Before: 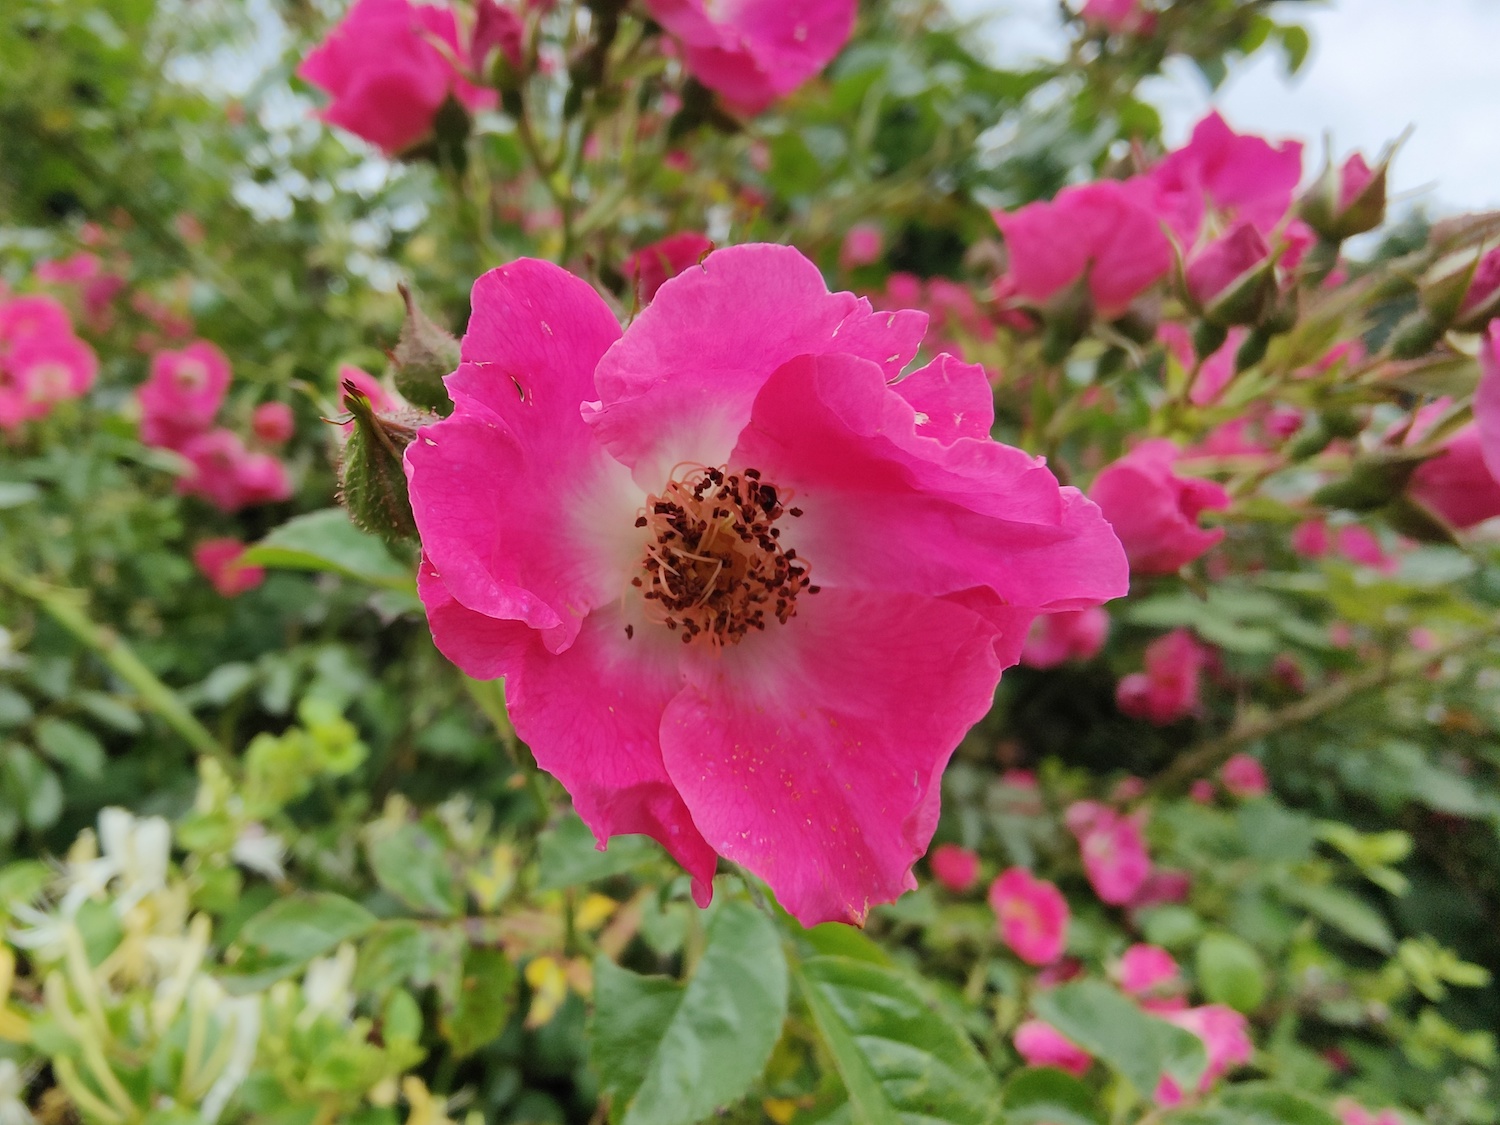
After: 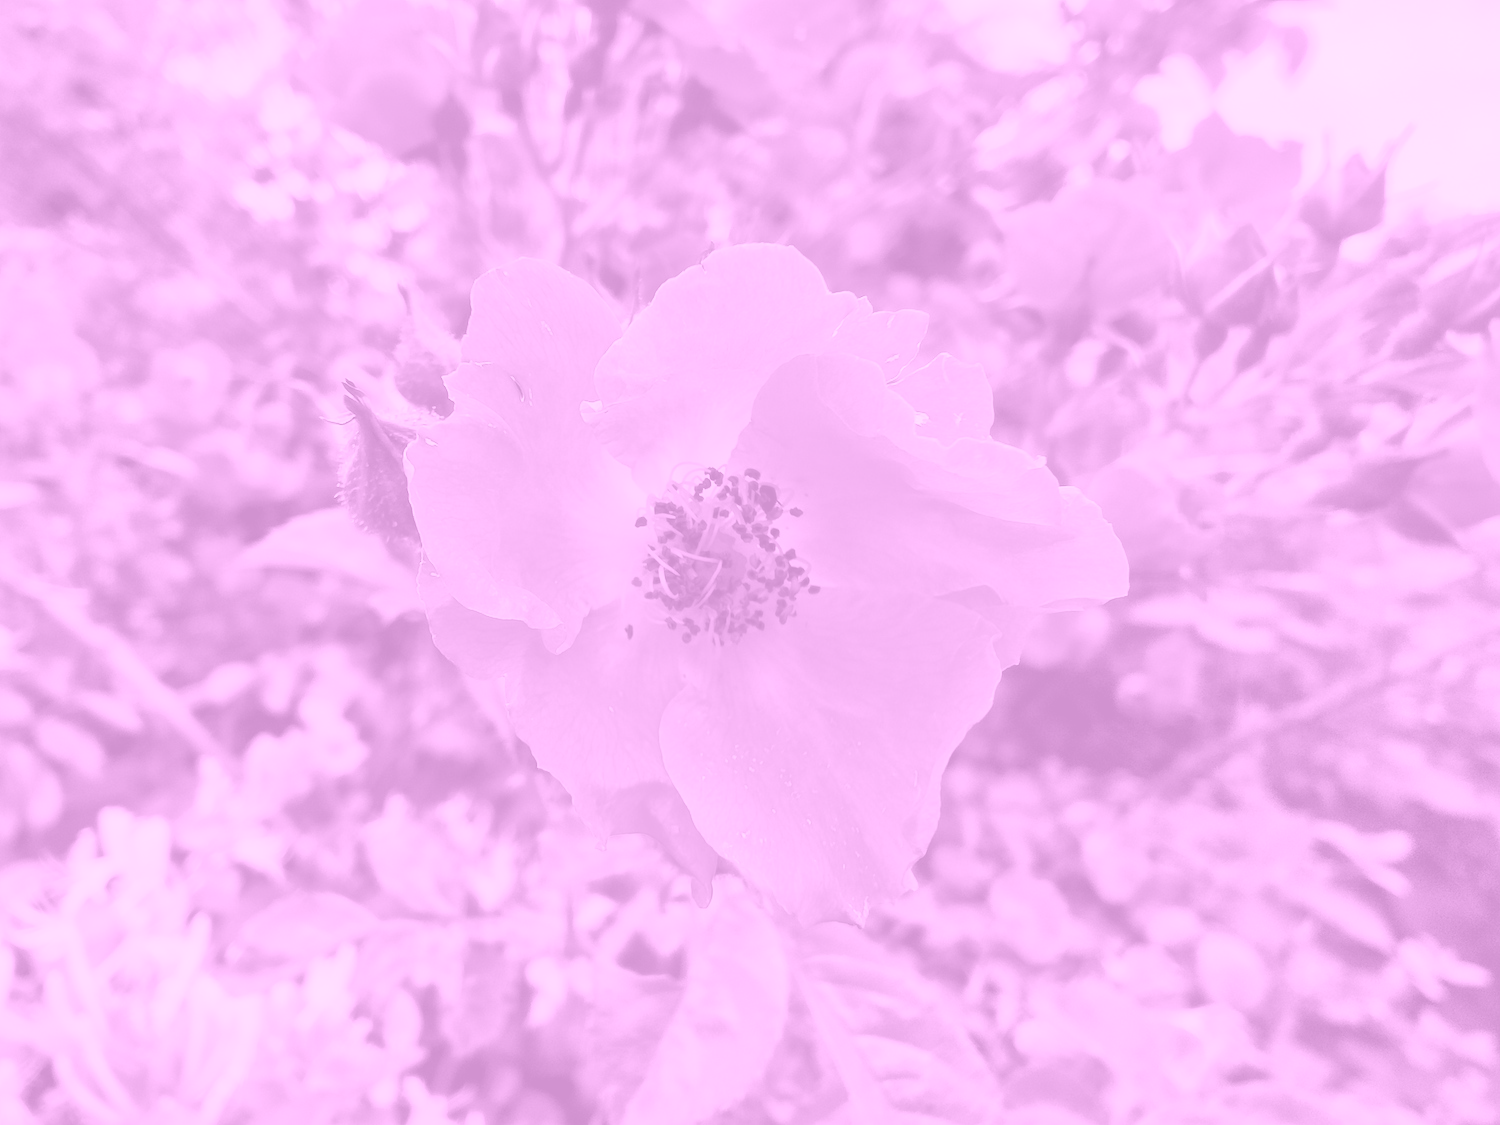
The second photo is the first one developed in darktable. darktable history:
colorize: hue 331.2°, saturation 75%, source mix 30.28%, lightness 70.52%, version 1
local contrast: mode bilateral grid, contrast 20, coarseness 50, detail 150%, midtone range 0.2
